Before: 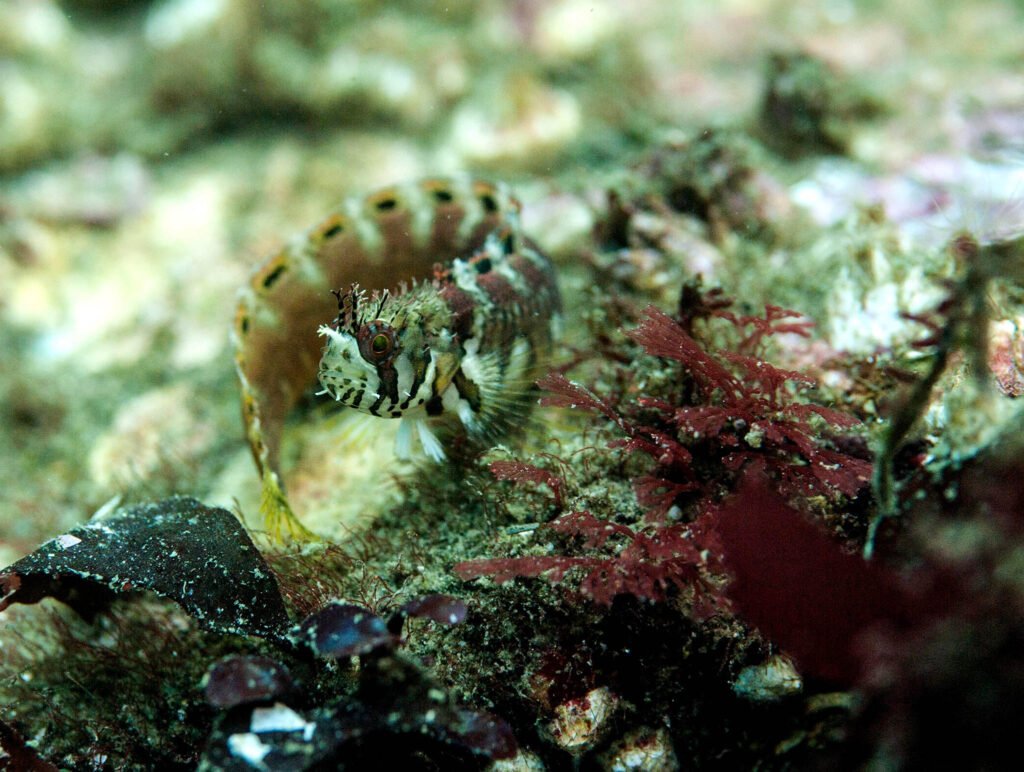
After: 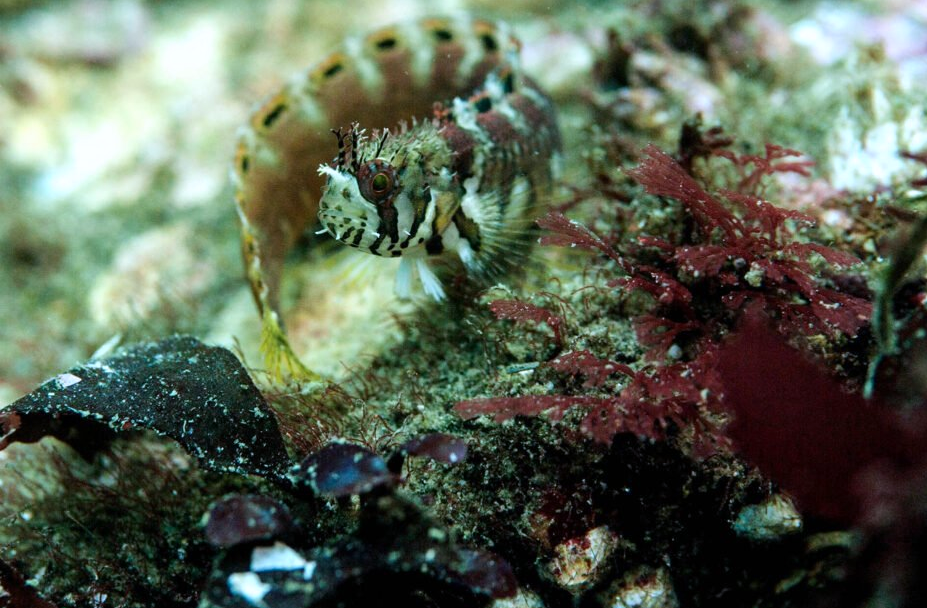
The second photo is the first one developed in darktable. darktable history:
color calibration: illuminant as shot in camera, x 0.358, y 0.373, temperature 4628.91 K
crop: top 20.916%, right 9.437%, bottom 0.316%
